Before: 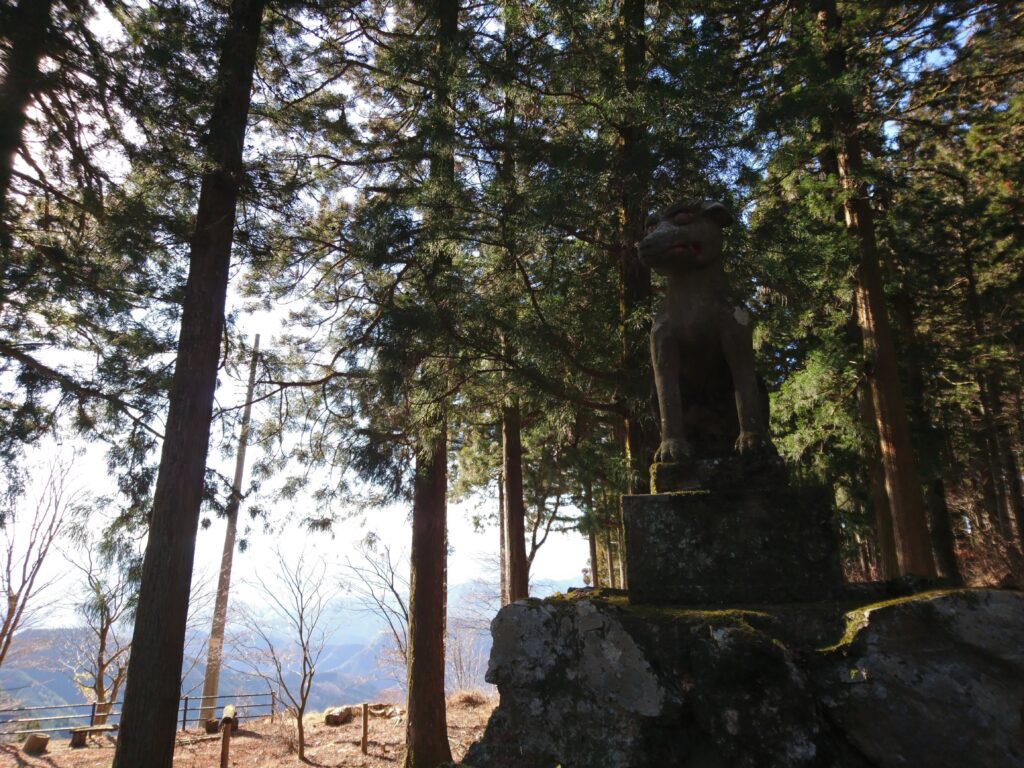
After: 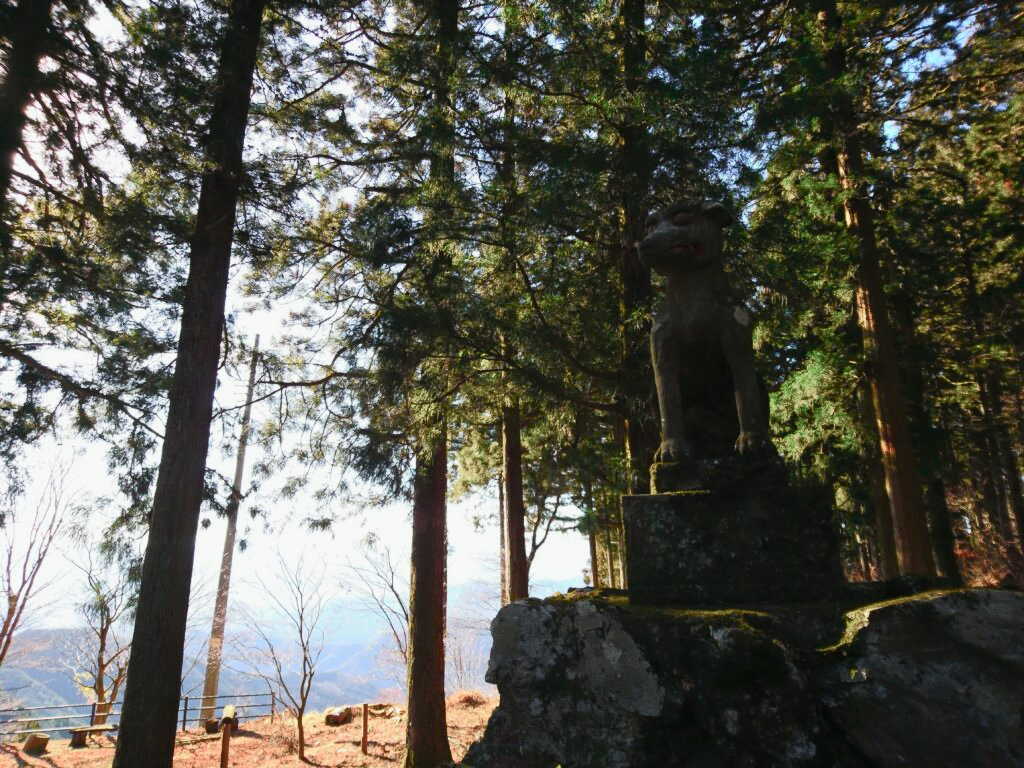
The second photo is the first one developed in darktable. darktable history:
tone curve: curves: ch0 [(0, 0.013) (0.104, 0.103) (0.258, 0.267) (0.448, 0.487) (0.709, 0.794) (0.895, 0.915) (0.994, 0.971)]; ch1 [(0, 0) (0.335, 0.298) (0.446, 0.413) (0.488, 0.484) (0.515, 0.508) (0.584, 0.623) (0.635, 0.661) (1, 1)]; ch2 [(0, 0) (0.314, 0.306) (0.436, 0.447) (0.502, 0.503) (0.538, 0.541) (0.568, 0.603) (0.641, 0.635) (0.717, 0.701) (1, 1)], color space Lab, independent channels, preserve colors none
exposure: black level correction 0.001, exposure 0.016 EV, compensate highlight preservation false
